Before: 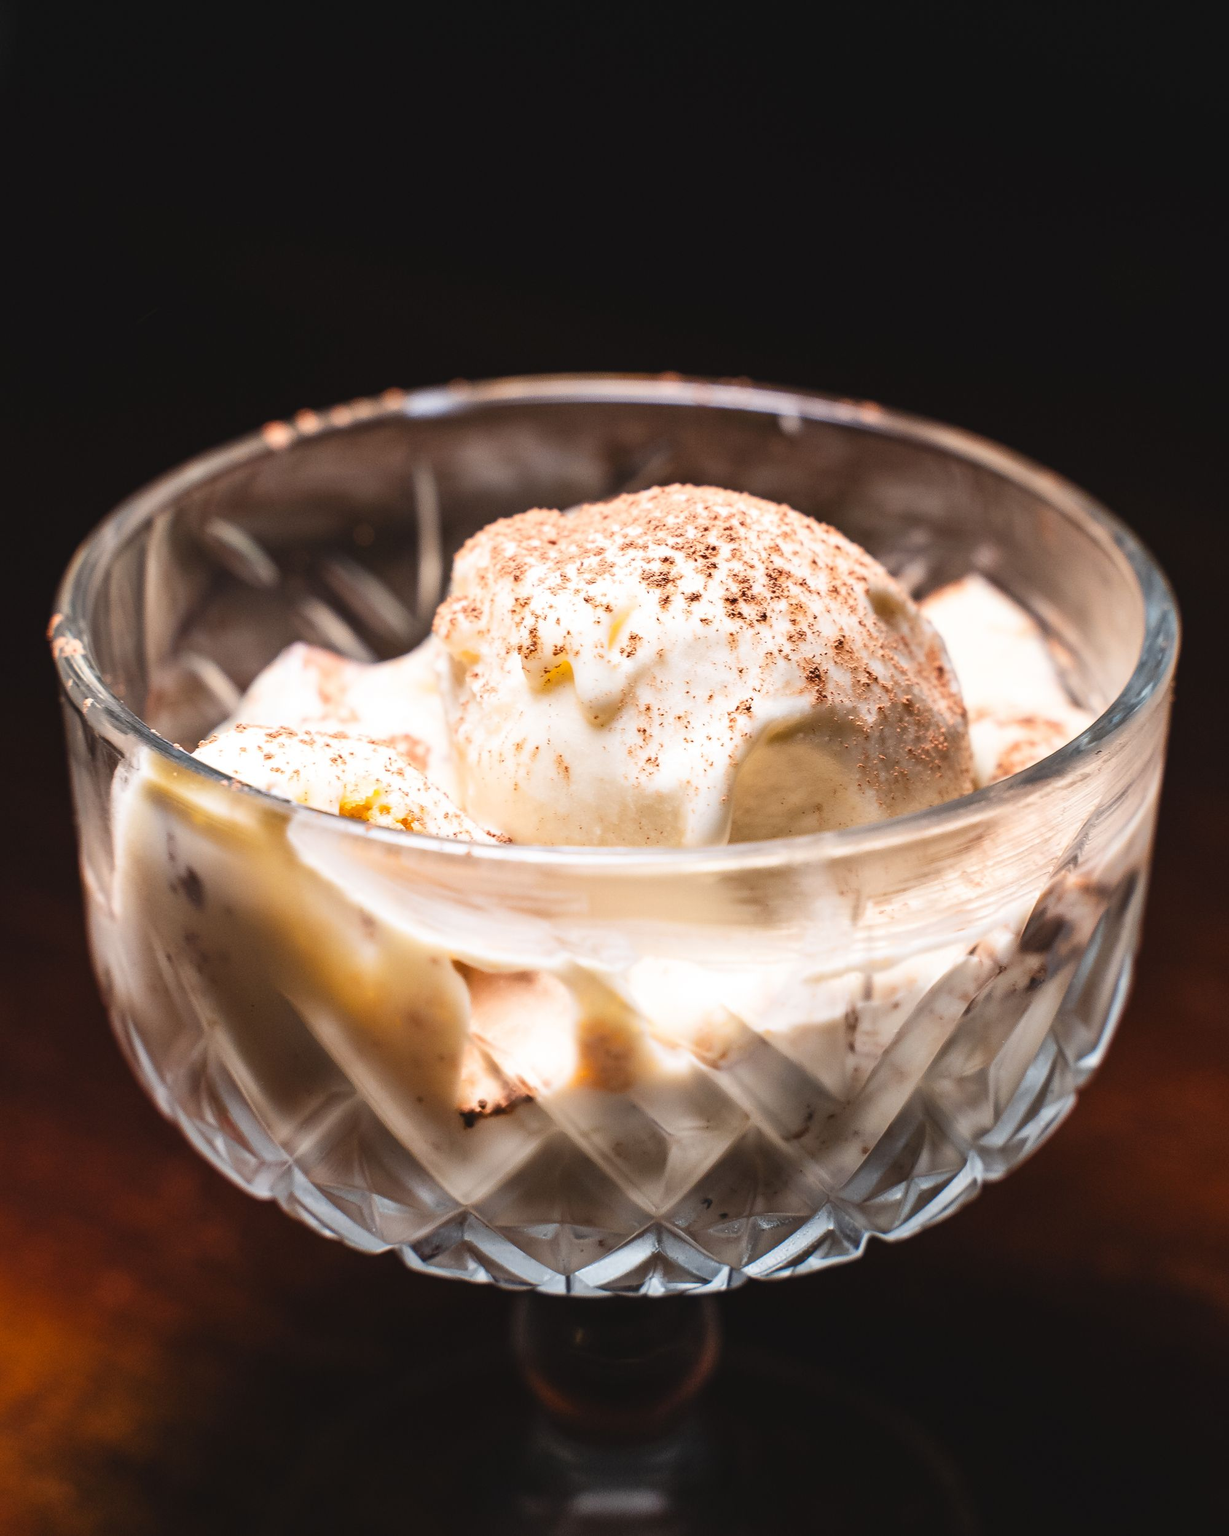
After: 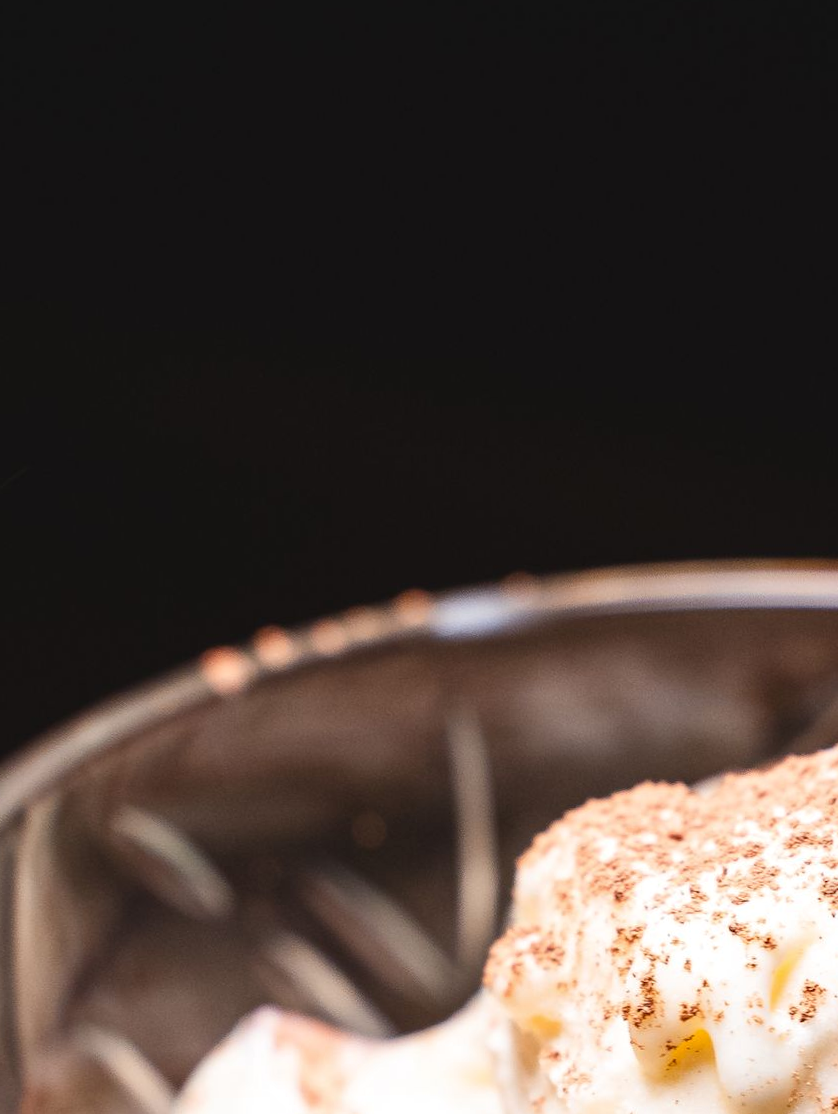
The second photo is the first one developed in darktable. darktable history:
rotate and perspective: rotation -1°, crop left 0.011, crop right 0.989, crop top 0.025, crop bottom 0.975
crop and rotate: left 10.817%, top 0.062%, right 47.194%, bottom 53.626%
local contrast: mode bilateral grid, contrast 10, coarseness 25, detail 110%, midtone range 0.2
